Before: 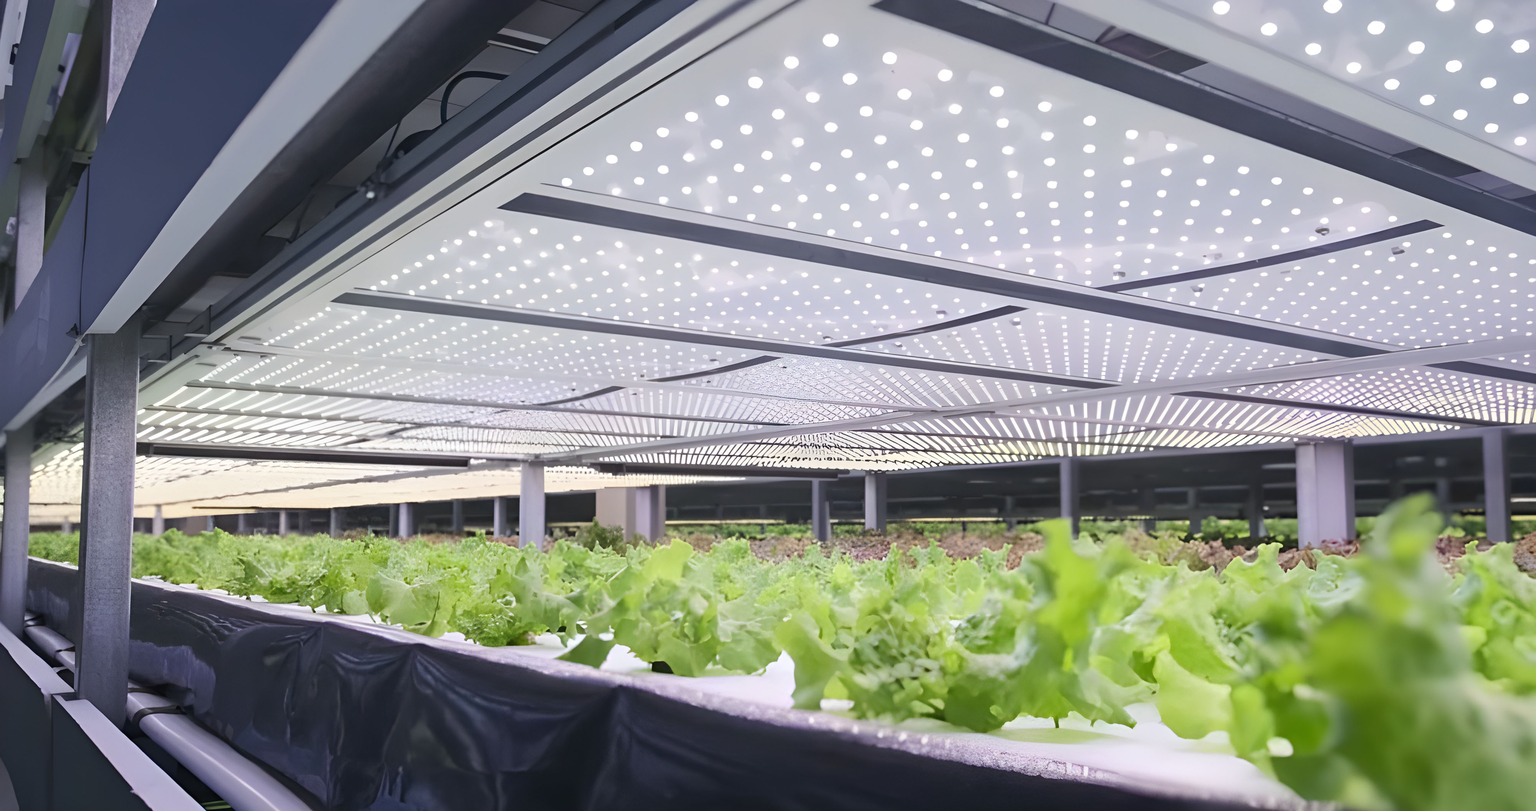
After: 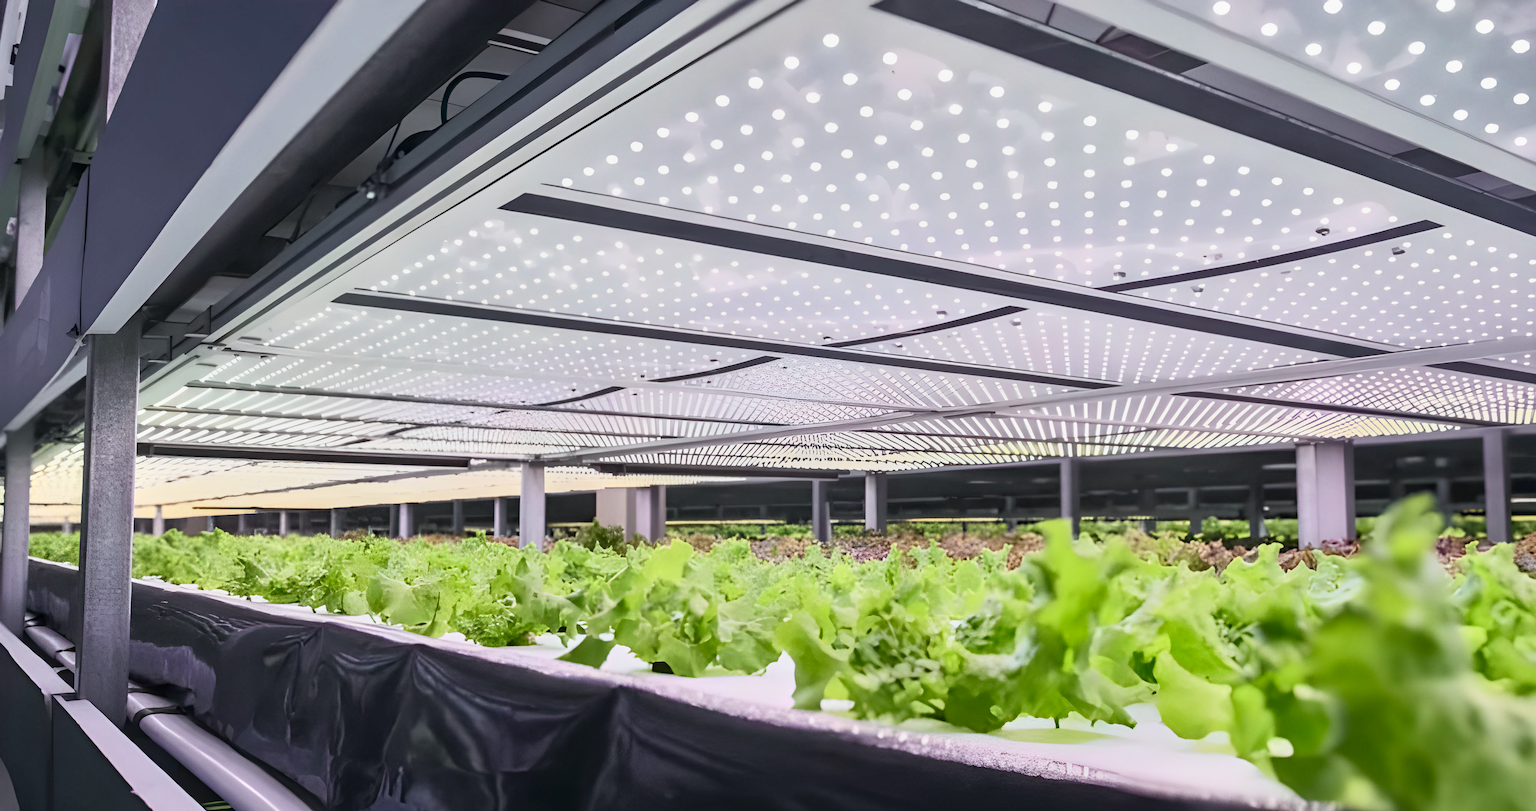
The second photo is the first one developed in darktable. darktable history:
shadows and highlights: shadows 5, soften with gaussian
local contrast: on, module defaults
tone curve: curves: ch0 [(0, 0.024) (0.031, 0.027) (0.113, 0.069) (0.198, 0.18) (0.304, 0.303) (0.441, 0.462) (0.557, 0.6) (0.711, 0.79) (0.812, 0.878) (0.927, 0.935) (1, 0.963)]; ch1 [(0, 0) (0.222, 0.2) (0.343, 0.325) (0.45, 0.441) (0.502, 0.501) (0.527, 0.534) (0.55, 0.561) (0.632, 0.656) (0.735, 0.754) (1, 1)]; ch2 [(0, 0) (0.249, 0.222) (0.352, 0.348) (0.424, 0.439) (0.476, 0.482) (0.499, 0.501) (0.517, 0.516) (0.532, 0.544) (0.558, 0.585) (0.596, 0.629) (0.726, 0.745) (0.82, 0.796) (0.998, 0.928)], color space Lab, independent channels, preserve colors none
